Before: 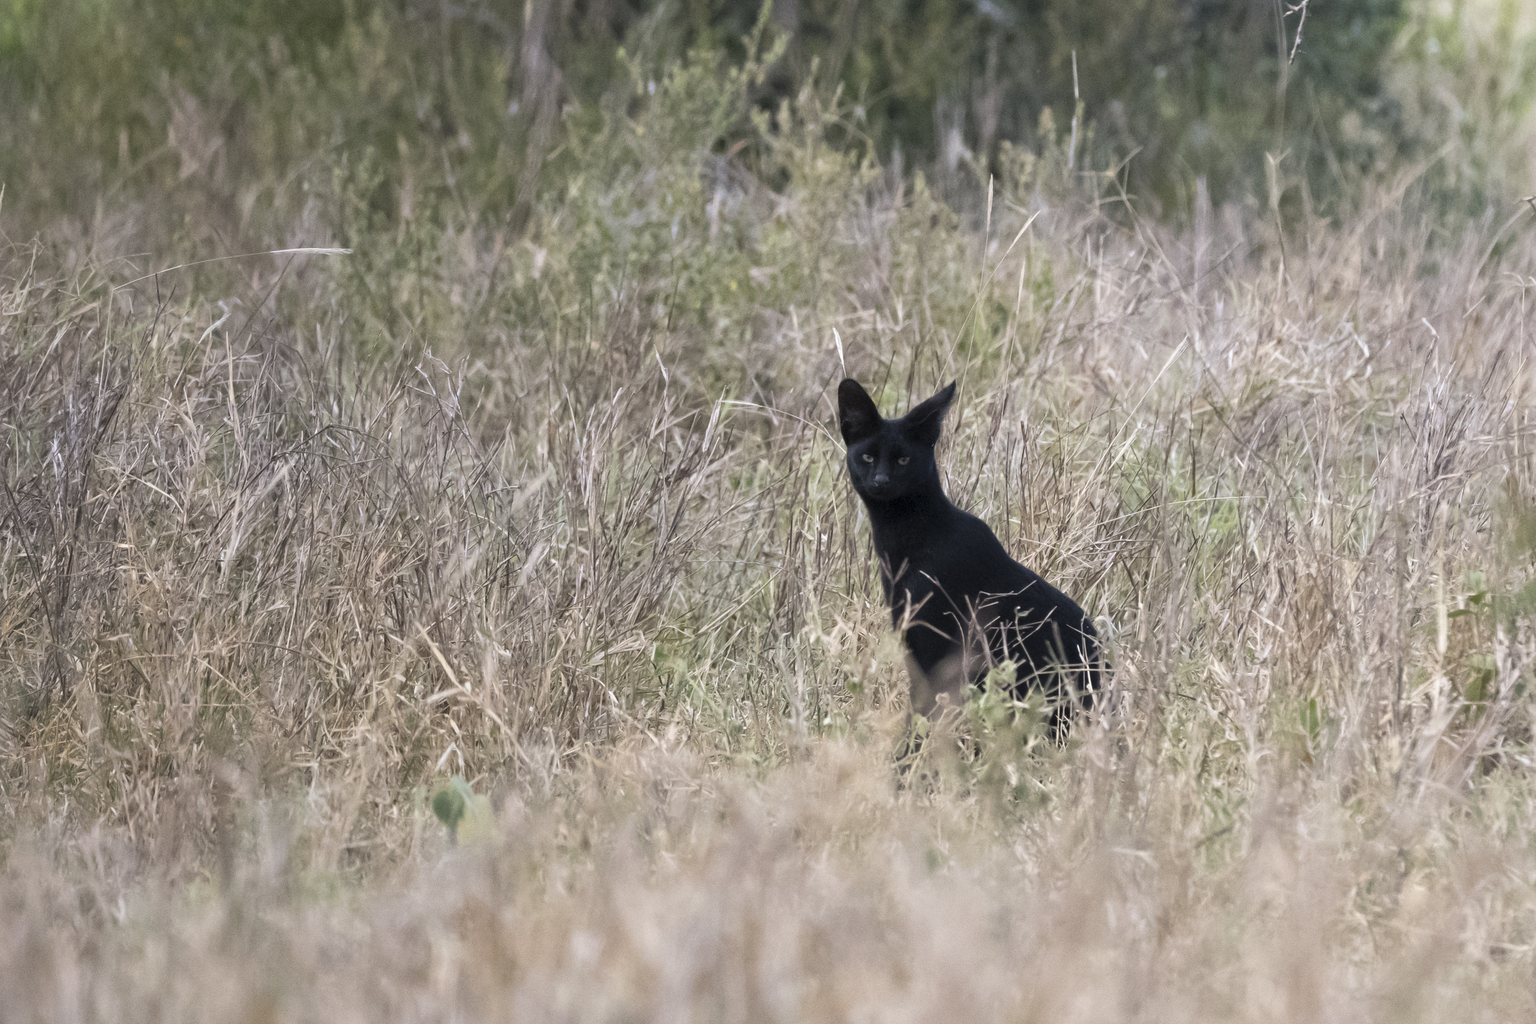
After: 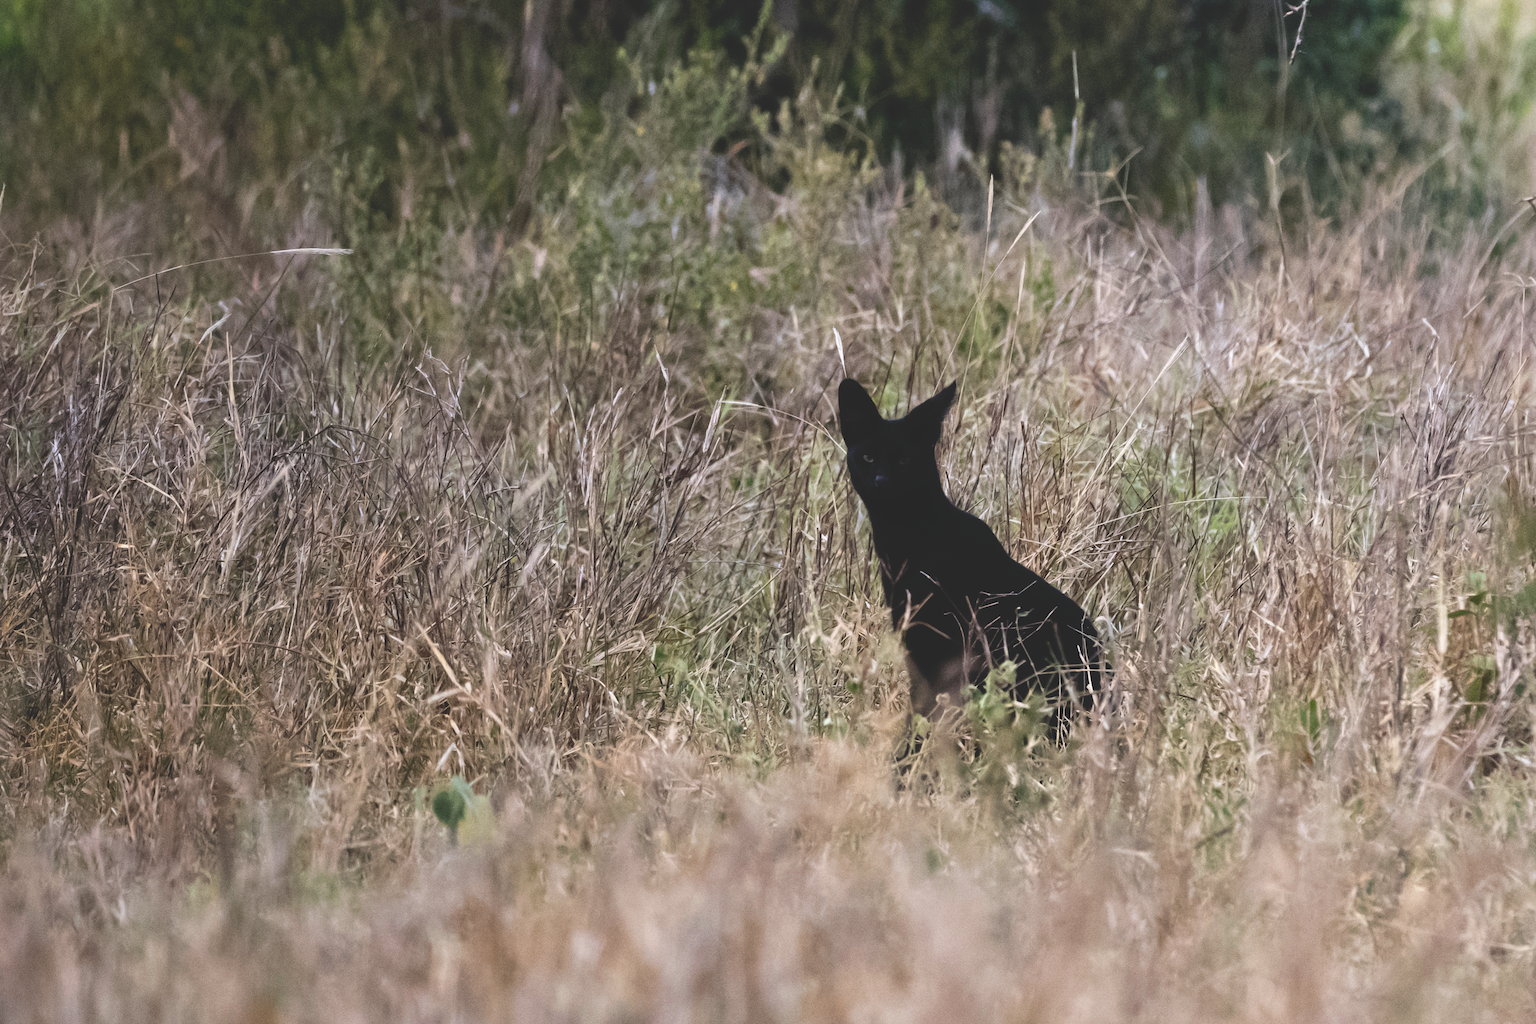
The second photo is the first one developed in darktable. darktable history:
base curve: curves: ch0 [(0, 0.02) (0.083, 0.036) (1, 1)], preserve colors none
contrast brightness saturation: saturation -0.04
